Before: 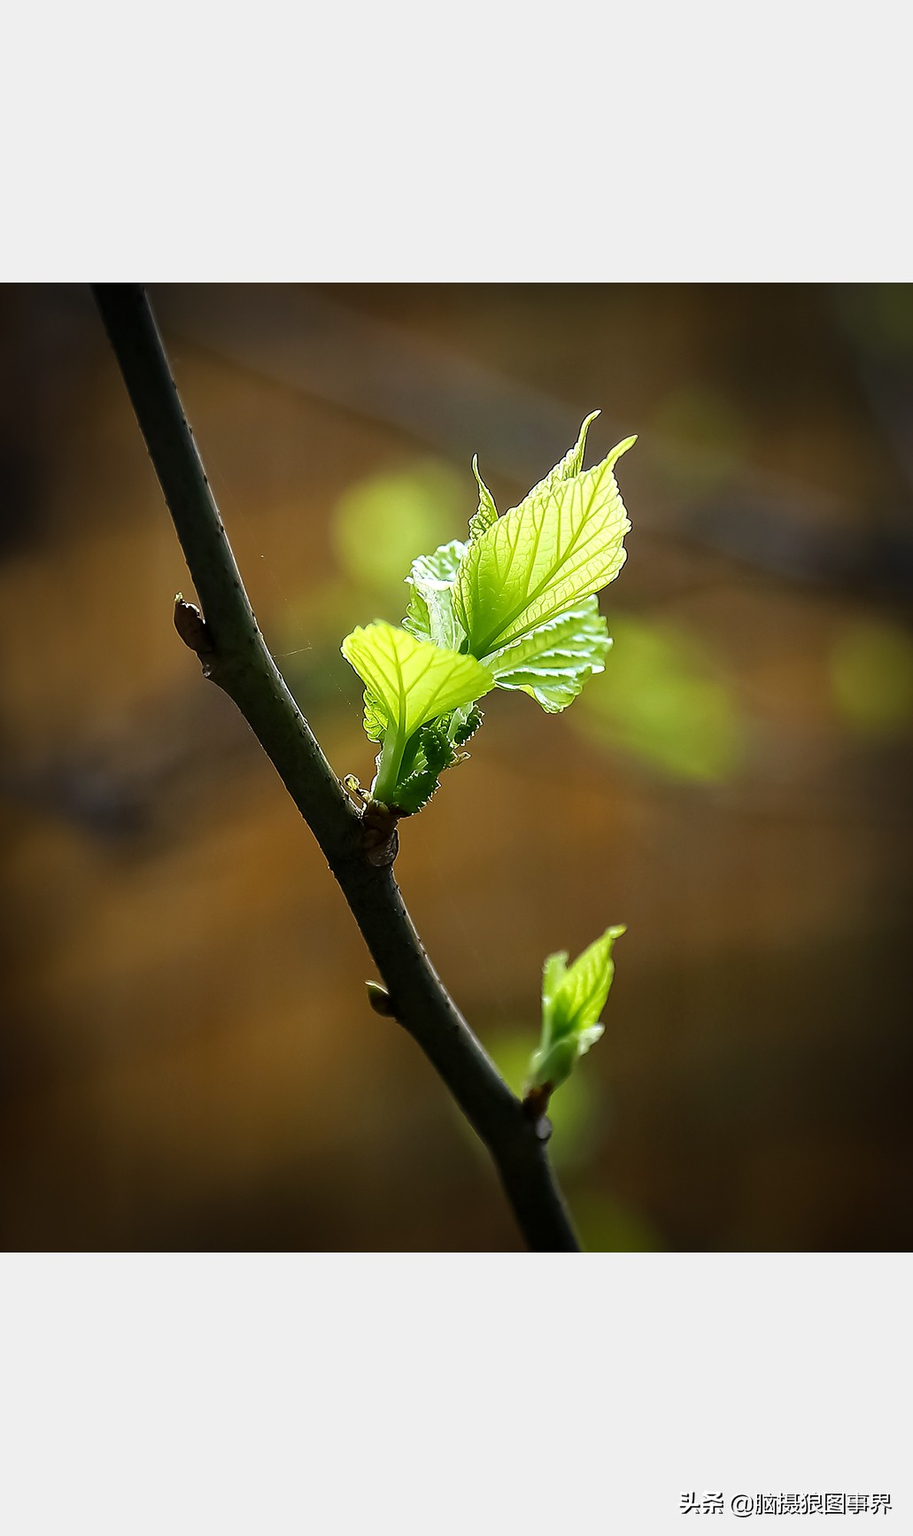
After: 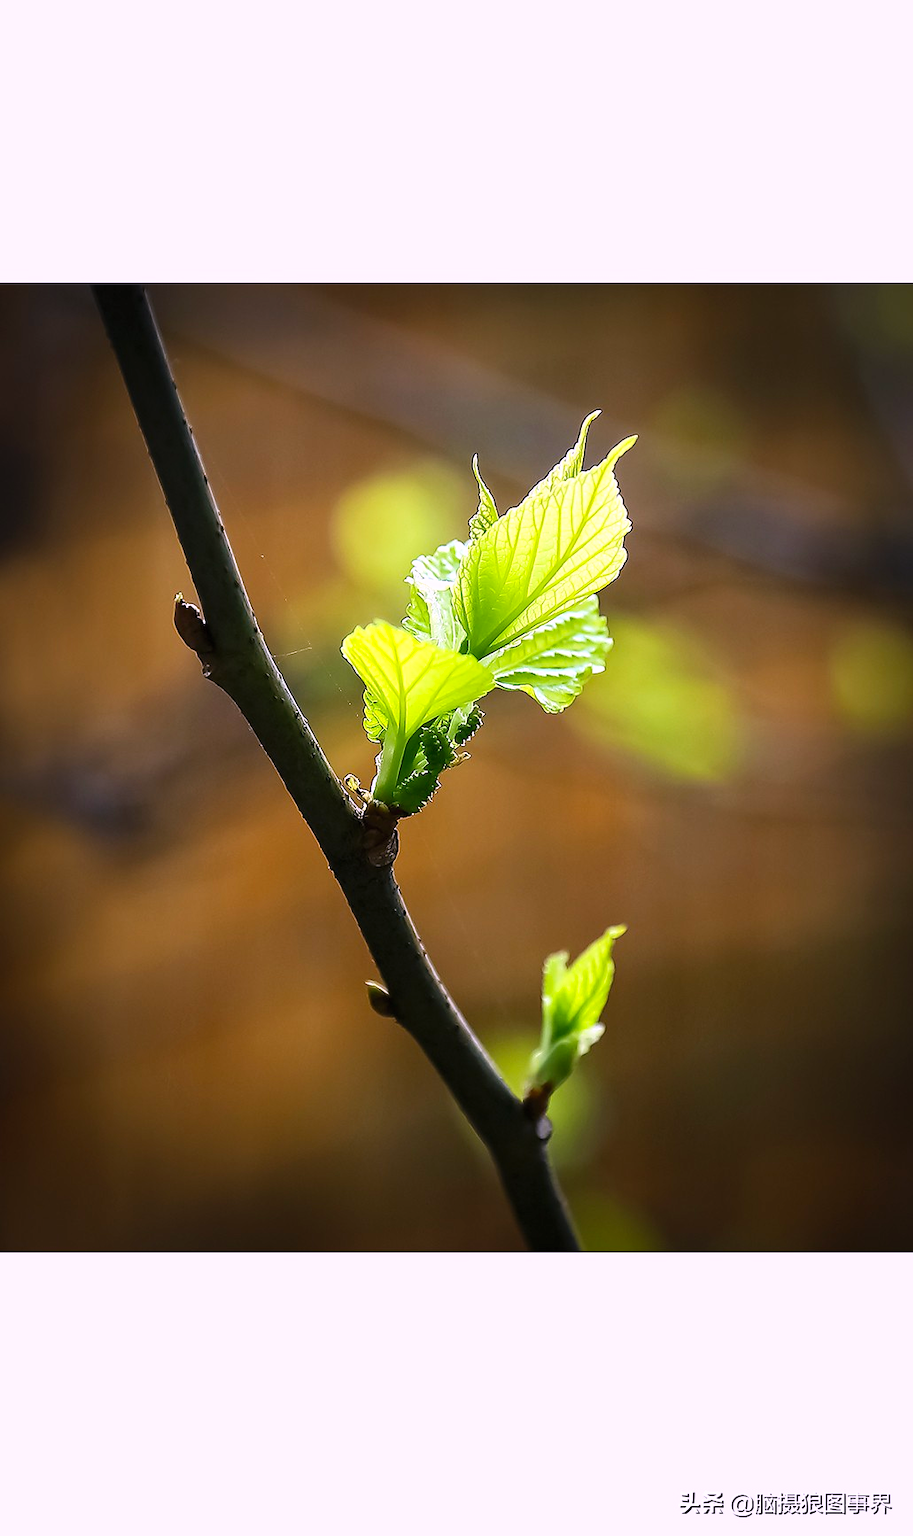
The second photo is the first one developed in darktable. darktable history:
white balance: red 1.066, blue 1.119
contrast brightness saturation: contrast 0.2, brightness 0.16, saturation 0.22
